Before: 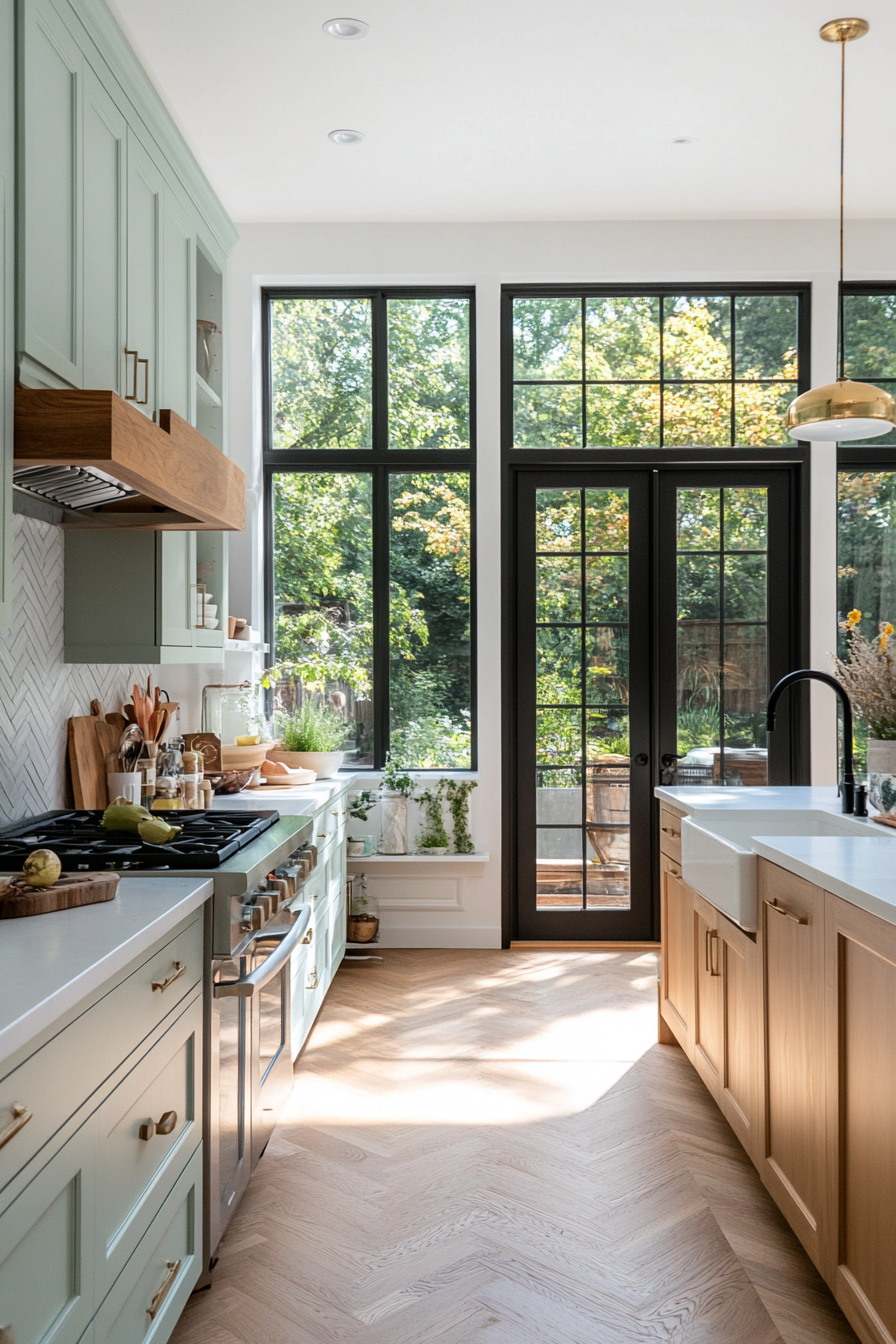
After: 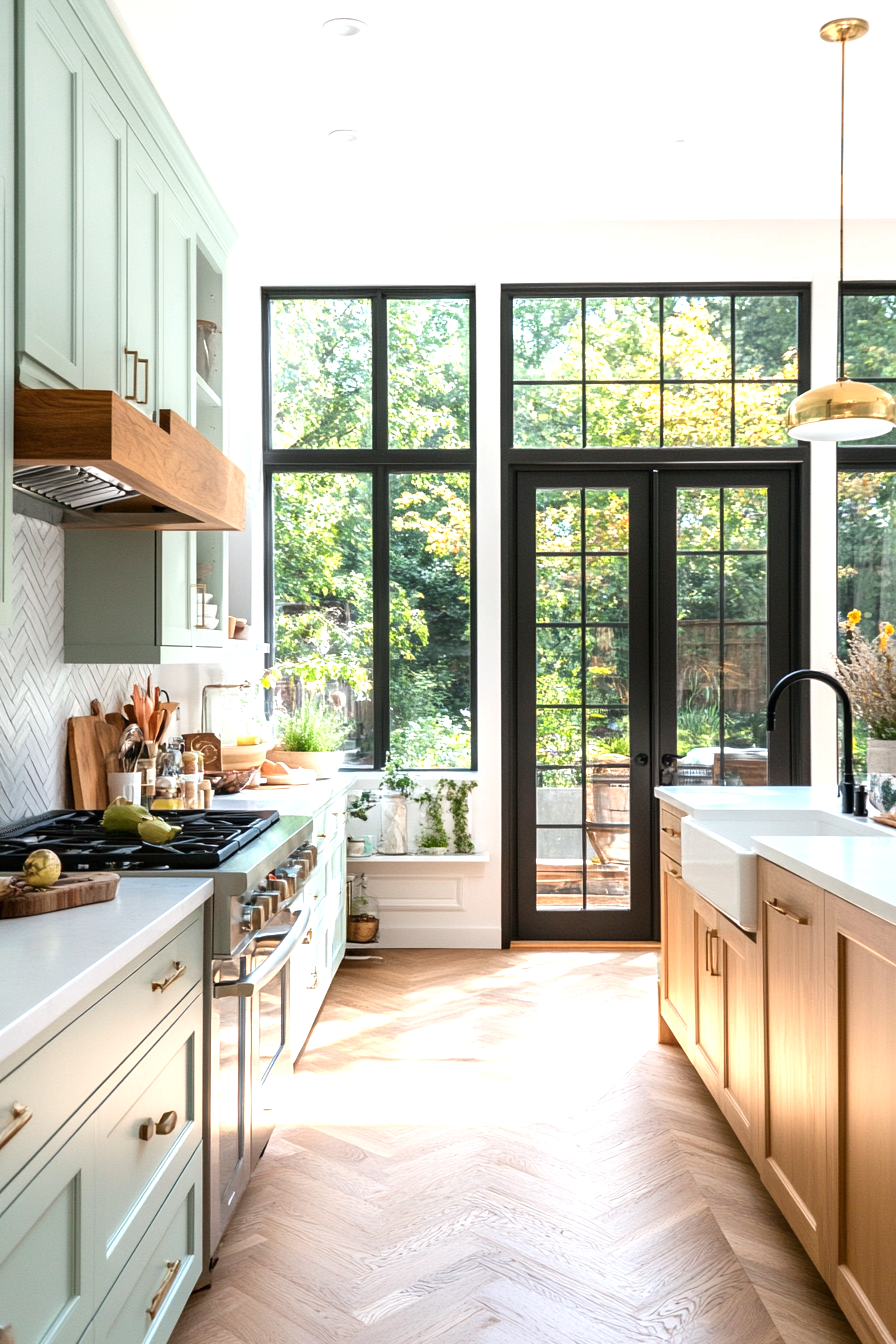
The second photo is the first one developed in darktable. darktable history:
shadows and highlights: radius 121.49, shadows 21.79, white point adjustment -9.55, highlights -15.88, soften with gaussian
exposure: black level correction 0, exposure 1.199 EV, compensate exposure bias true, compensate highlight preservation false
